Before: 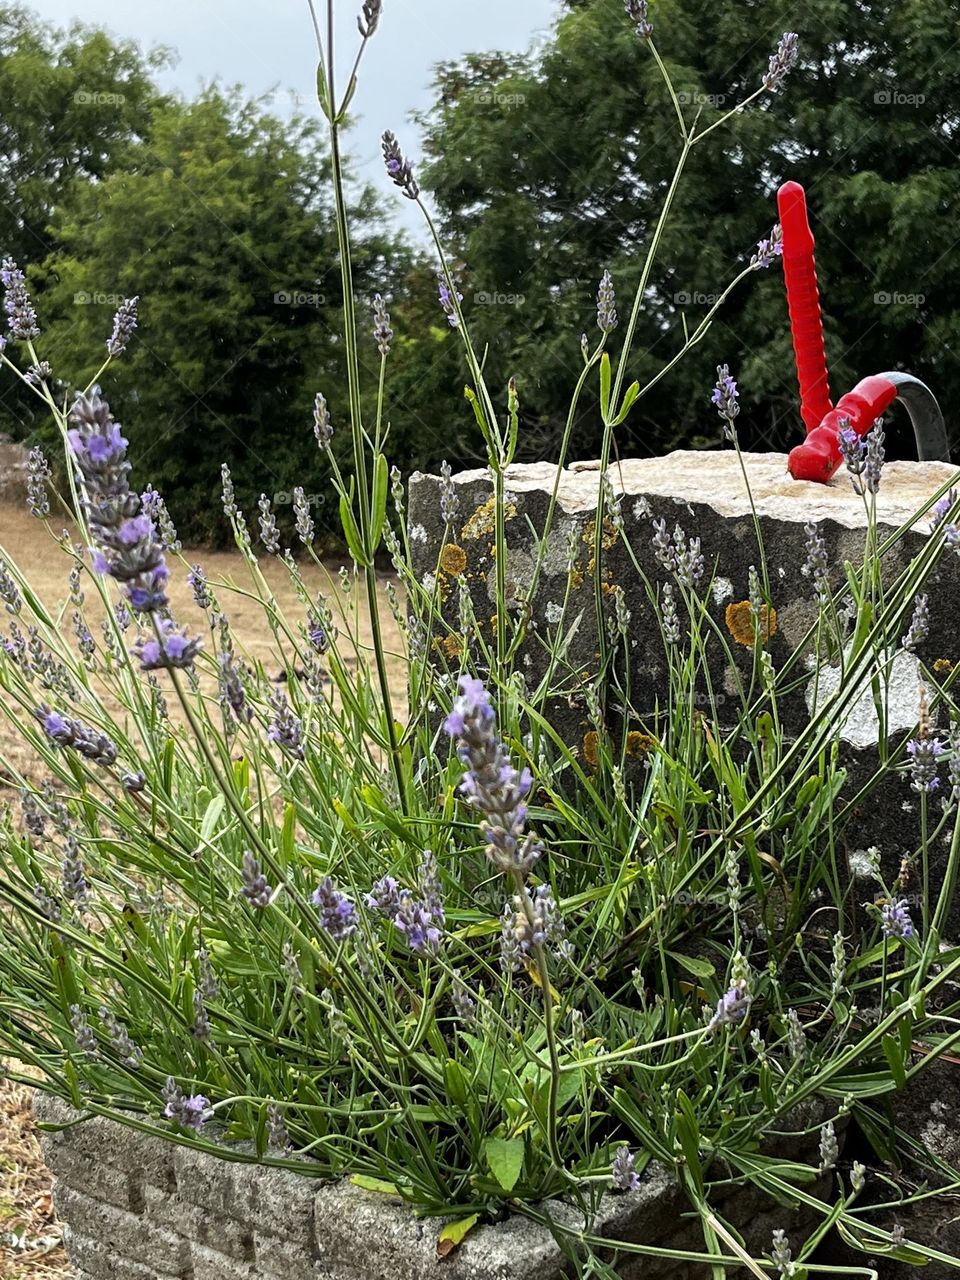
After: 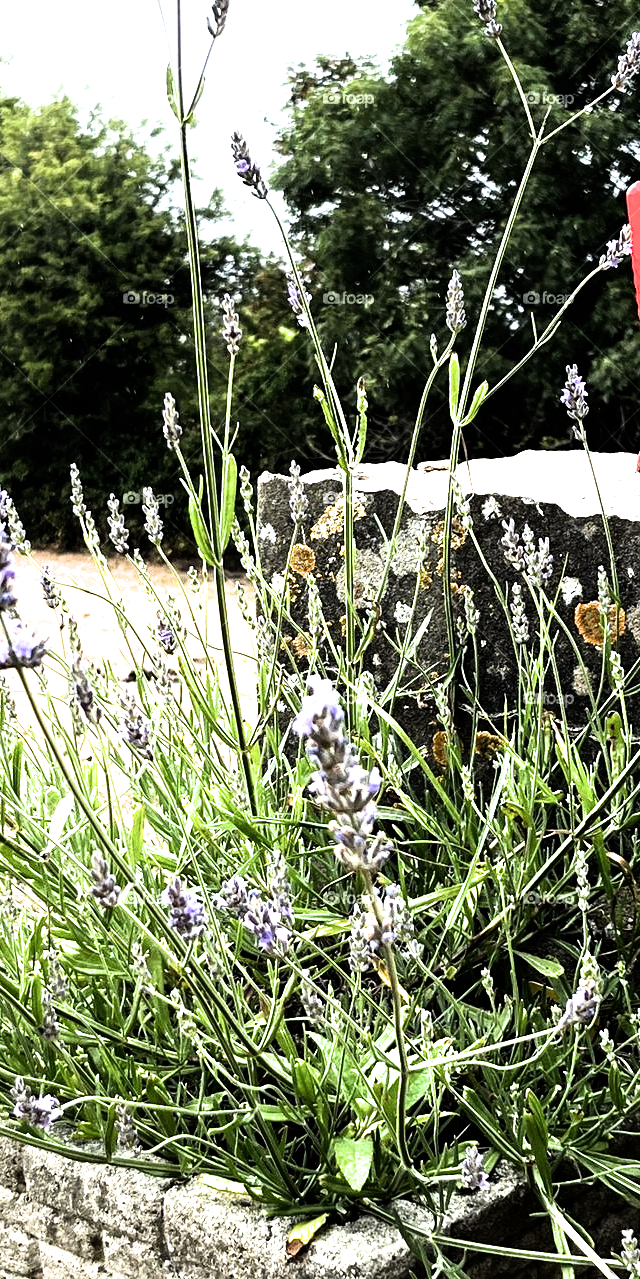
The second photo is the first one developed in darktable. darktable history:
filmic rgb: white relative exposure 2.34 EV, hardness 6.59
exposure: black level correction 0, exposure 0.7 EV, compensate exposure bias true, compensate highlight preservation false
tone equalizer: -8 EV -0.75 EV, -7 EV -0.7 EV, -6 EV -0.6 EV, -5 EV -0.4 EV, -3 EV 0.4 EV, -2 EV 0.6 EV, -1 EV 0.7 EV, +0 EV 0.75 EV, edges refinement/feathering 500, mask exposure compensation -1.57 EV, preserve details no
crop and rotate: left 15.754%, right 17.579%
